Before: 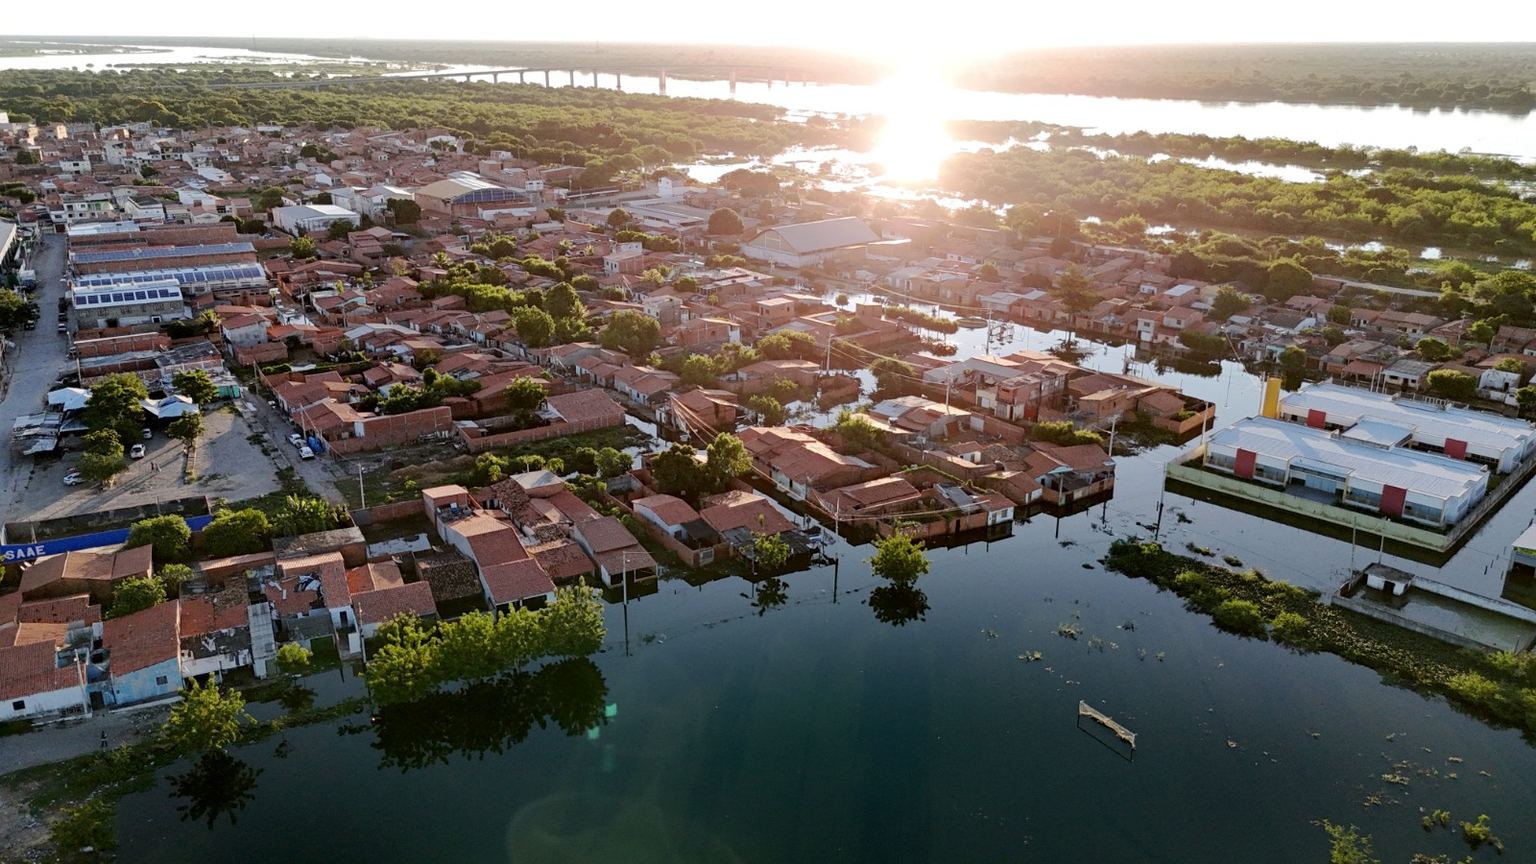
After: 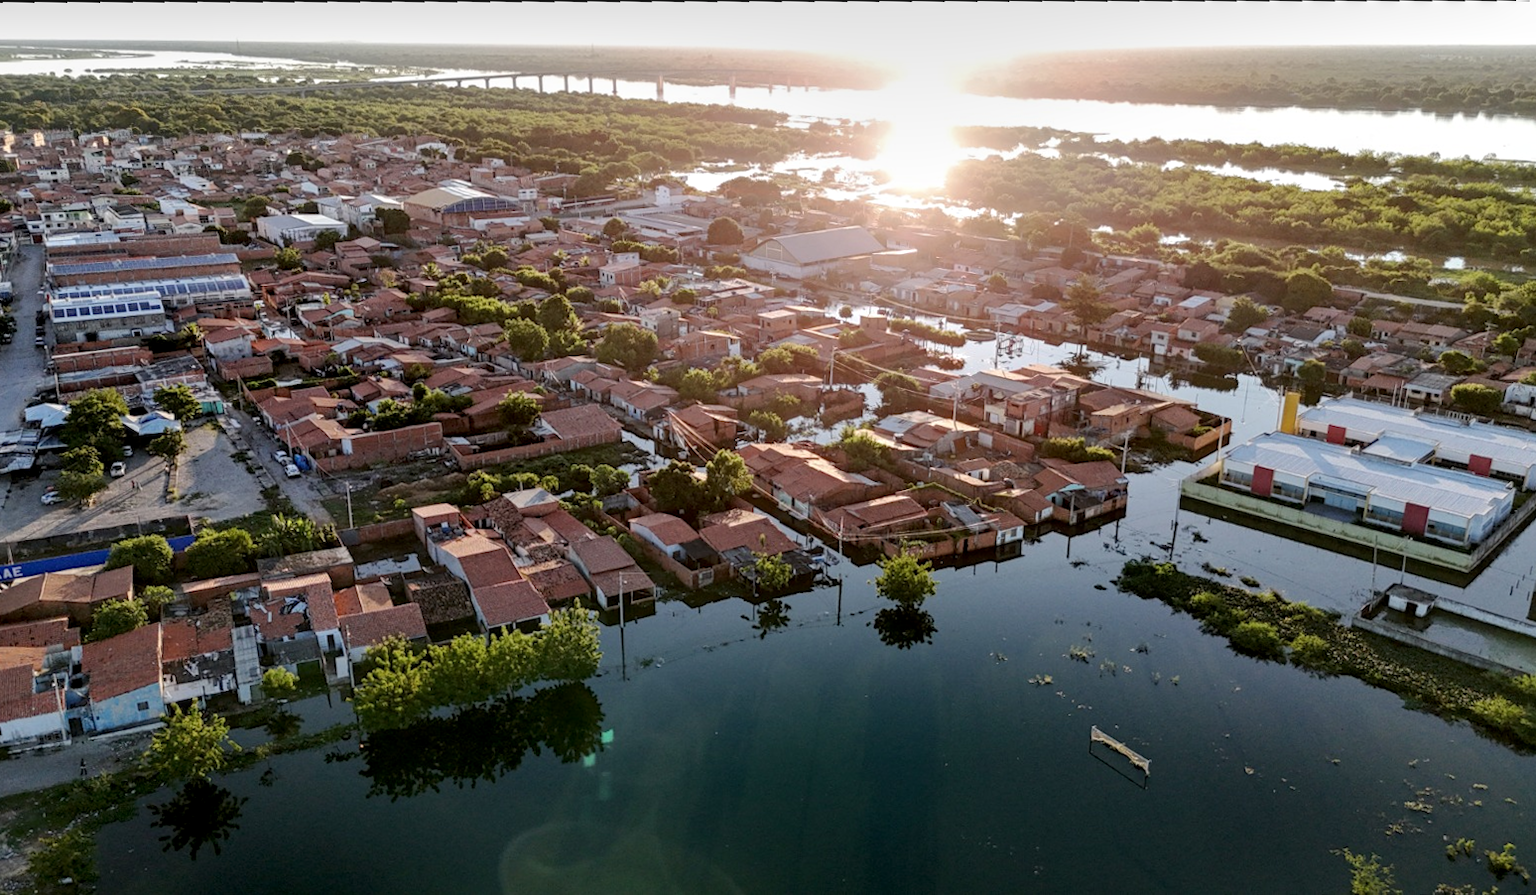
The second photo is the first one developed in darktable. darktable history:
rotate and perspective: rotation -1.75°, automatic cropping off
crop and rotate: angle -1.69°
local contrast: on, module defaults
